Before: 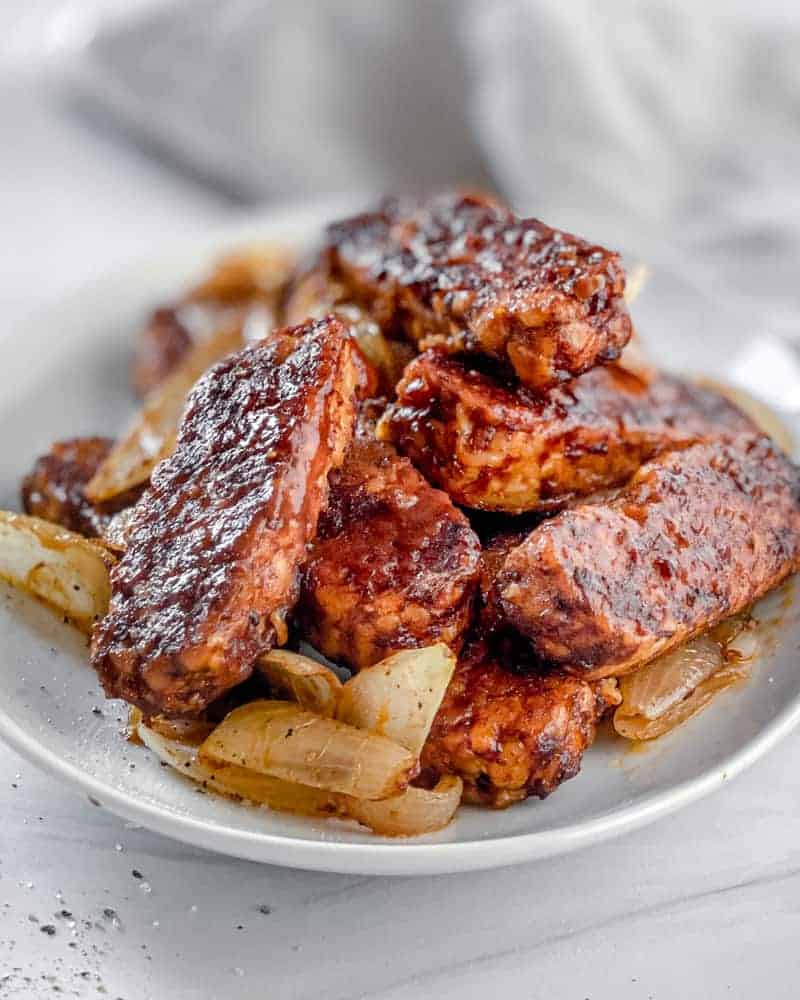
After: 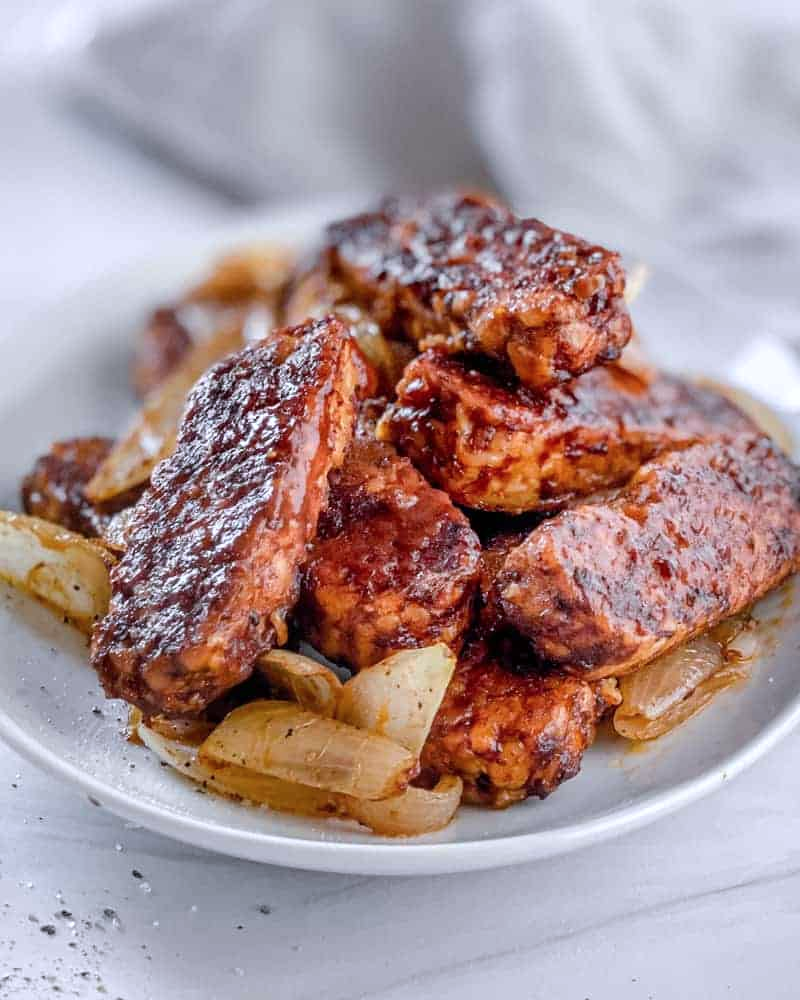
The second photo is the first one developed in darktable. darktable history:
color calibration: gray › normalize channels true, illuminant as shot in camera, x 0.358, y 0.373, temperature 4628.91 K, gamut compression 0.028
